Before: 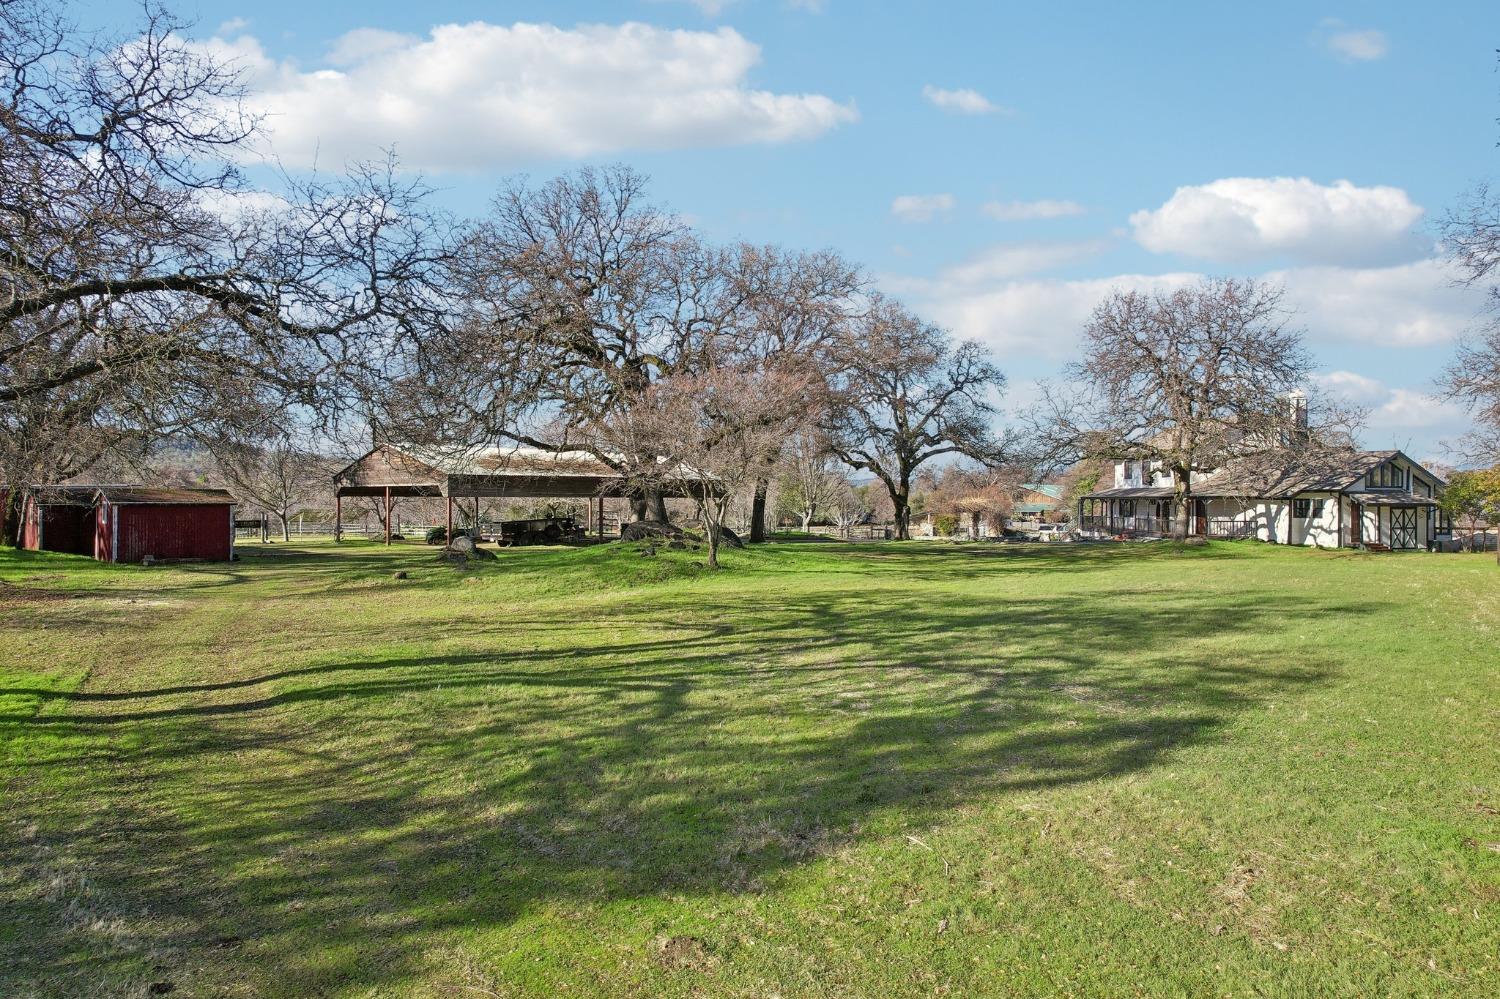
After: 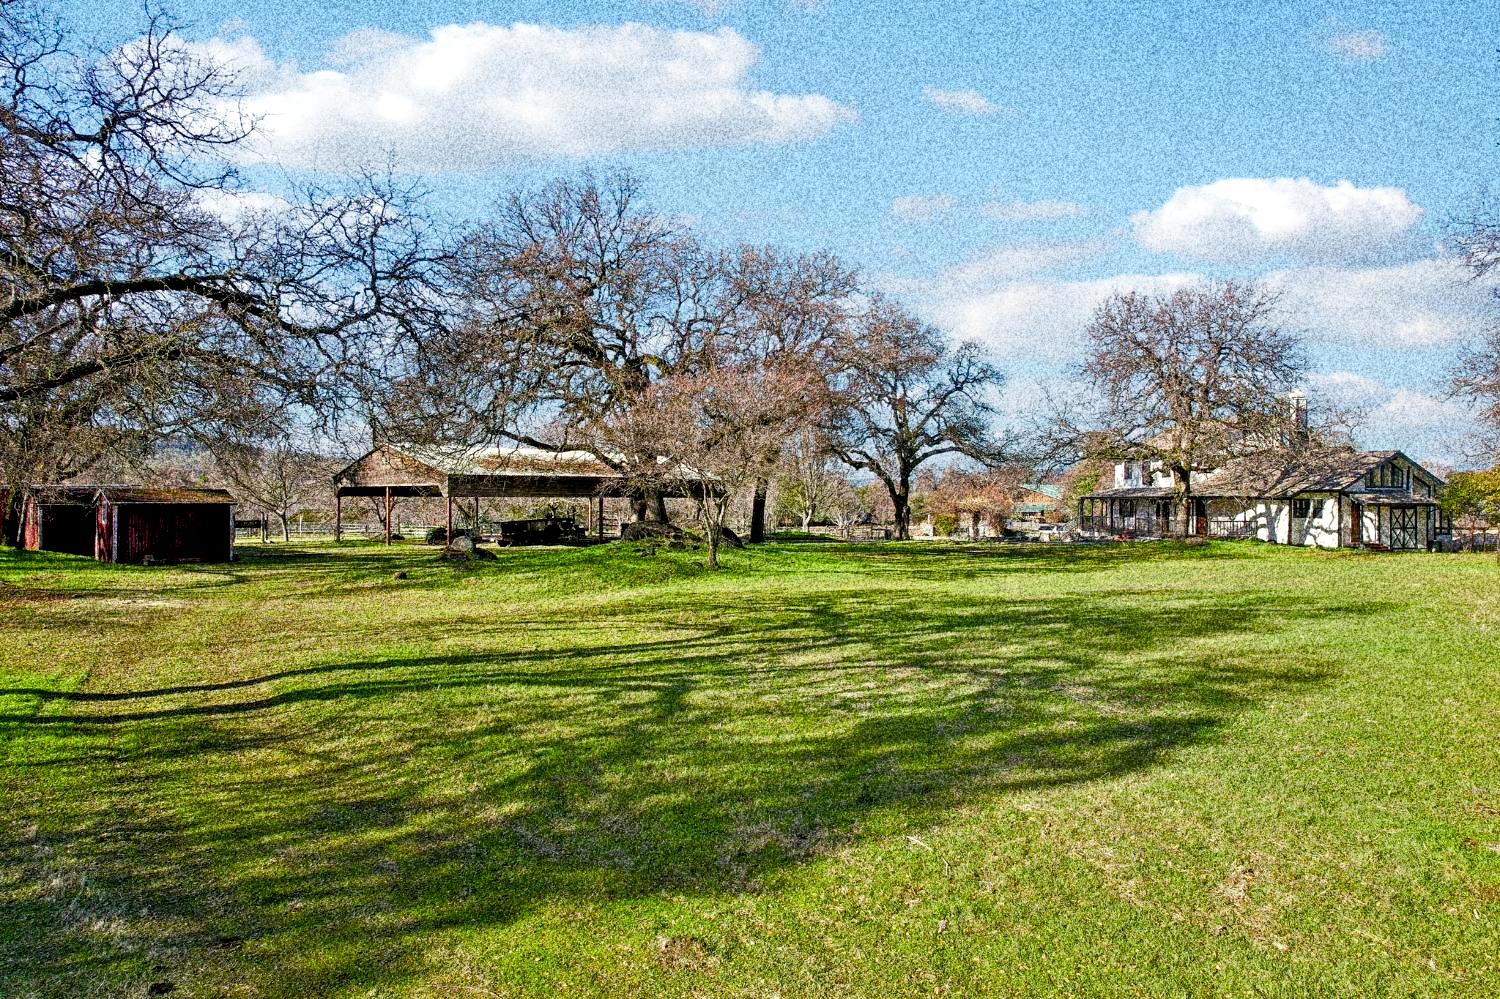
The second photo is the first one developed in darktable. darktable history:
grain: coarseness 30.02 ISO, strength 100%
color balance rgb: shadows lift › luminance -9.41%, highlights gain › luminance 17.6%, global offset › luminance -1.45%, perceptual saturation grading › highlights -17.77%, perceptual saturation grading › mid-tones 33.1%, perceptual saturation grading › shadows 50.52%, global vibrance 24.22%
